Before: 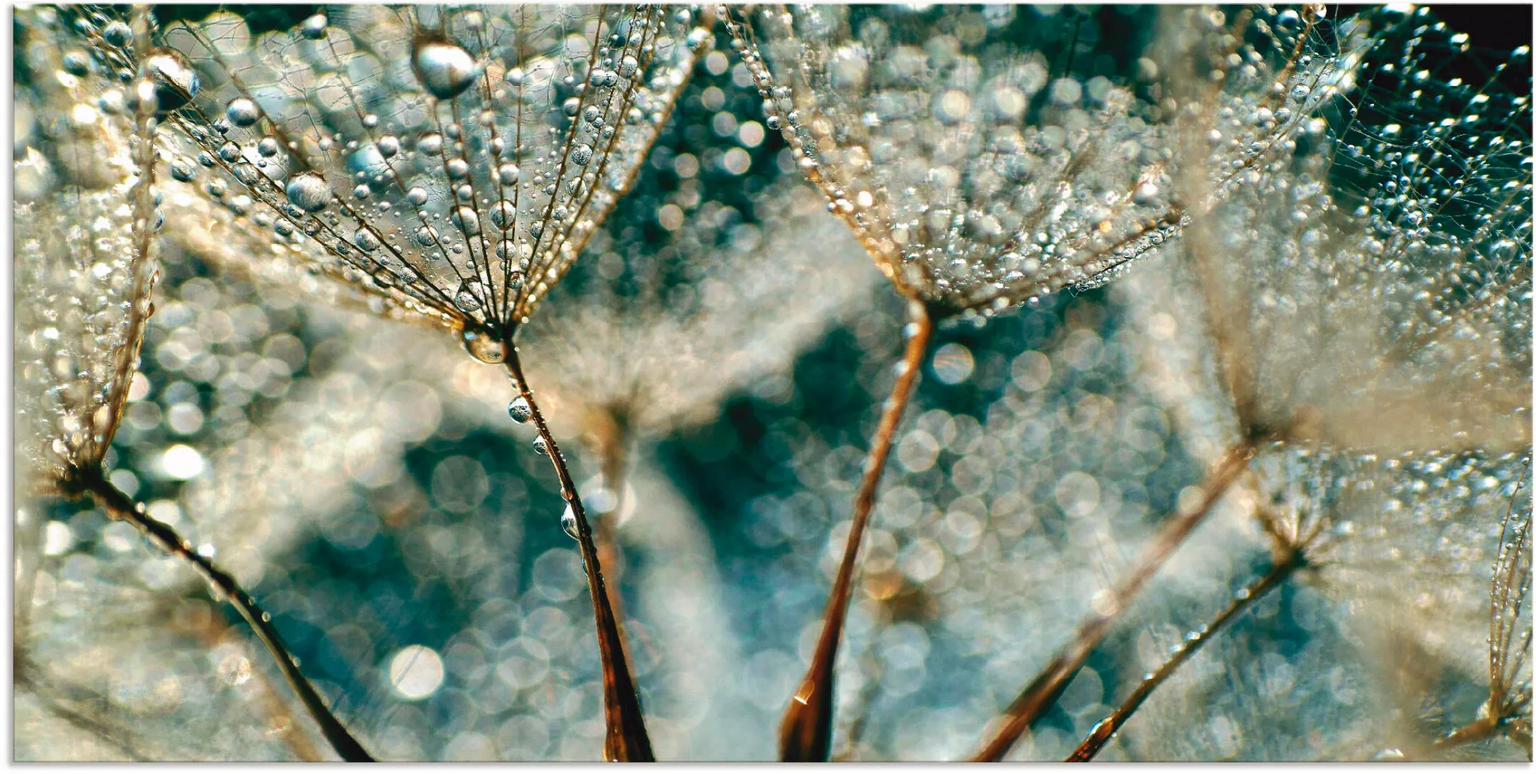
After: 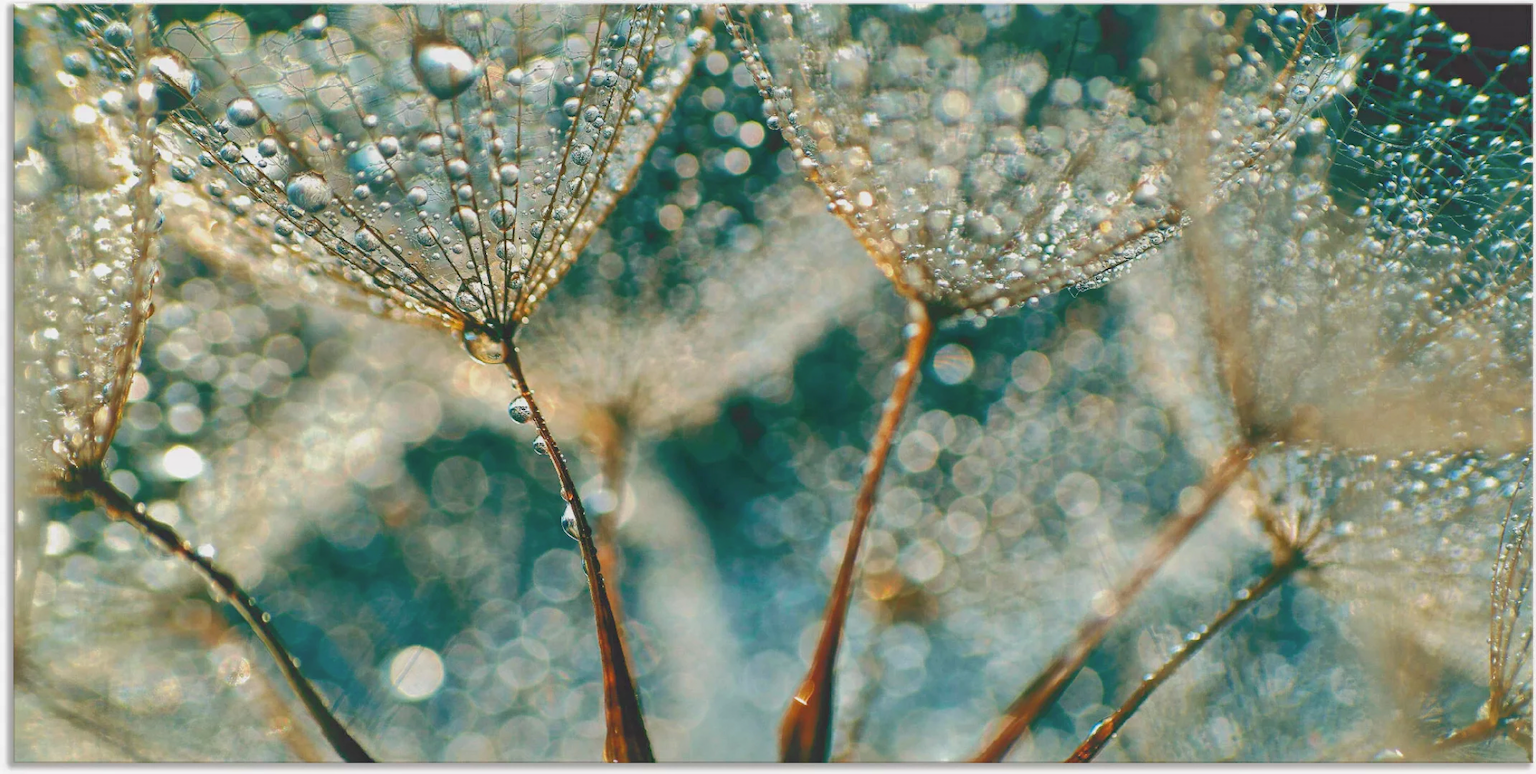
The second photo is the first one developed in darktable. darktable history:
shadows and highlights: shadows 60, highlights -60
contrast equalizer: y [[0.5, 0.5, 0.472, 0.5, 0.5, 0.5], [0.5 ×6], [0.5 ×6], [0 ×6], [0 ×6]]
local contrast: highlights 68%, shadows 68%, detail 82%, midtone range 0.325
